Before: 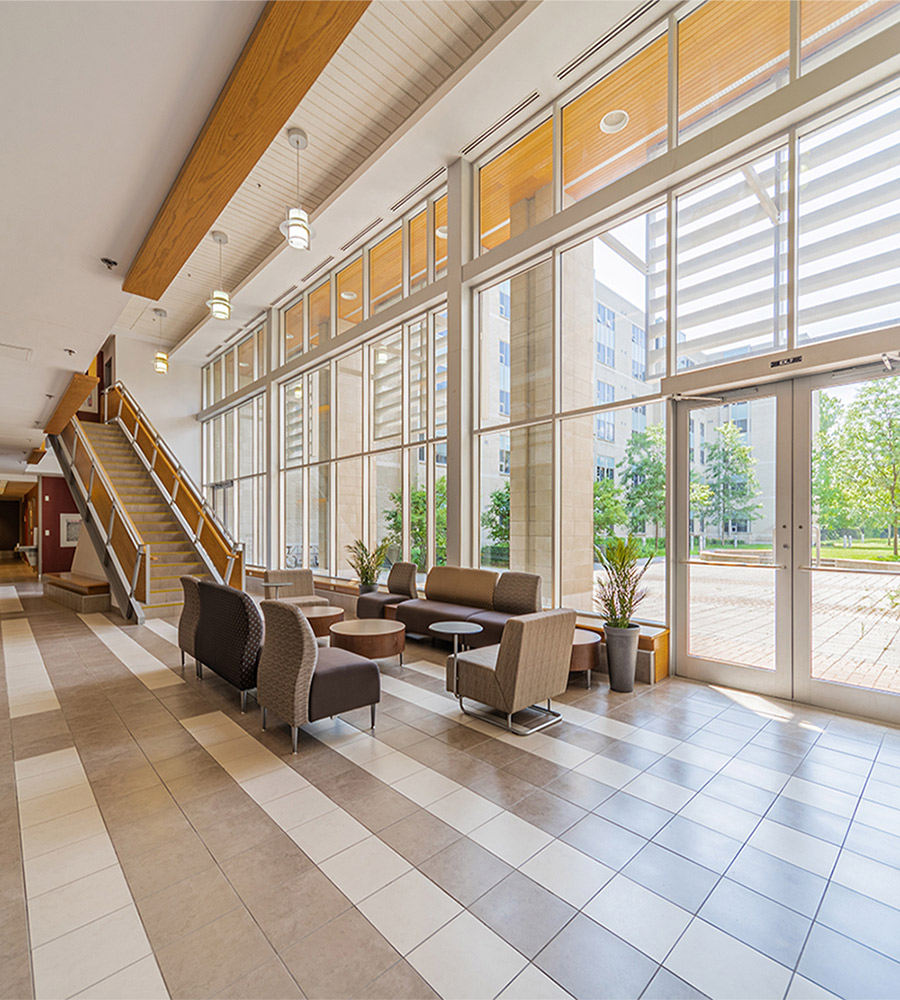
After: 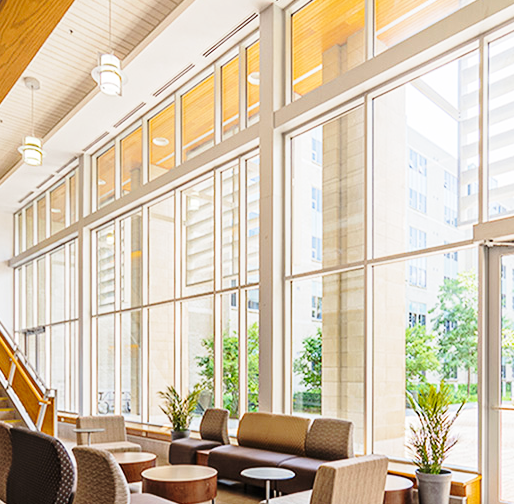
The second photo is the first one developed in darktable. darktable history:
crop: left 20.932%, top 15.471%, right 21.848%, bottom 34.081%
base curve: curves: ch0 [(0, 0) (0.028, 0.03) (0.121, 0.232) (0.46, 0.748) (0.859, 0.968) (1, 1)], preserve colors none
